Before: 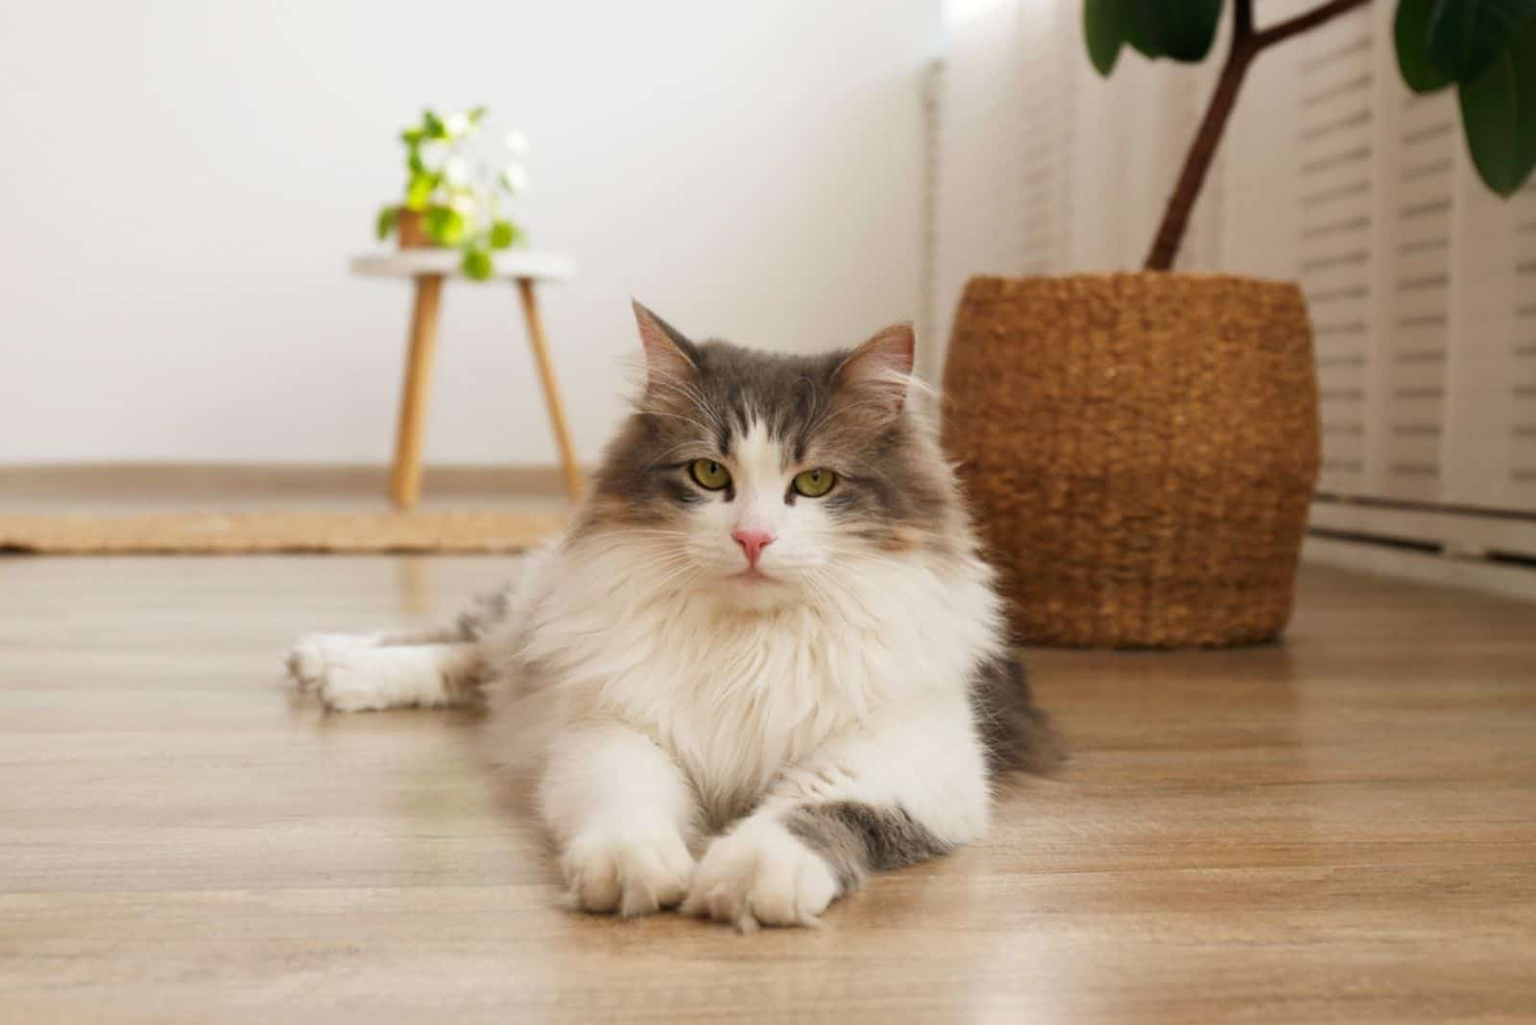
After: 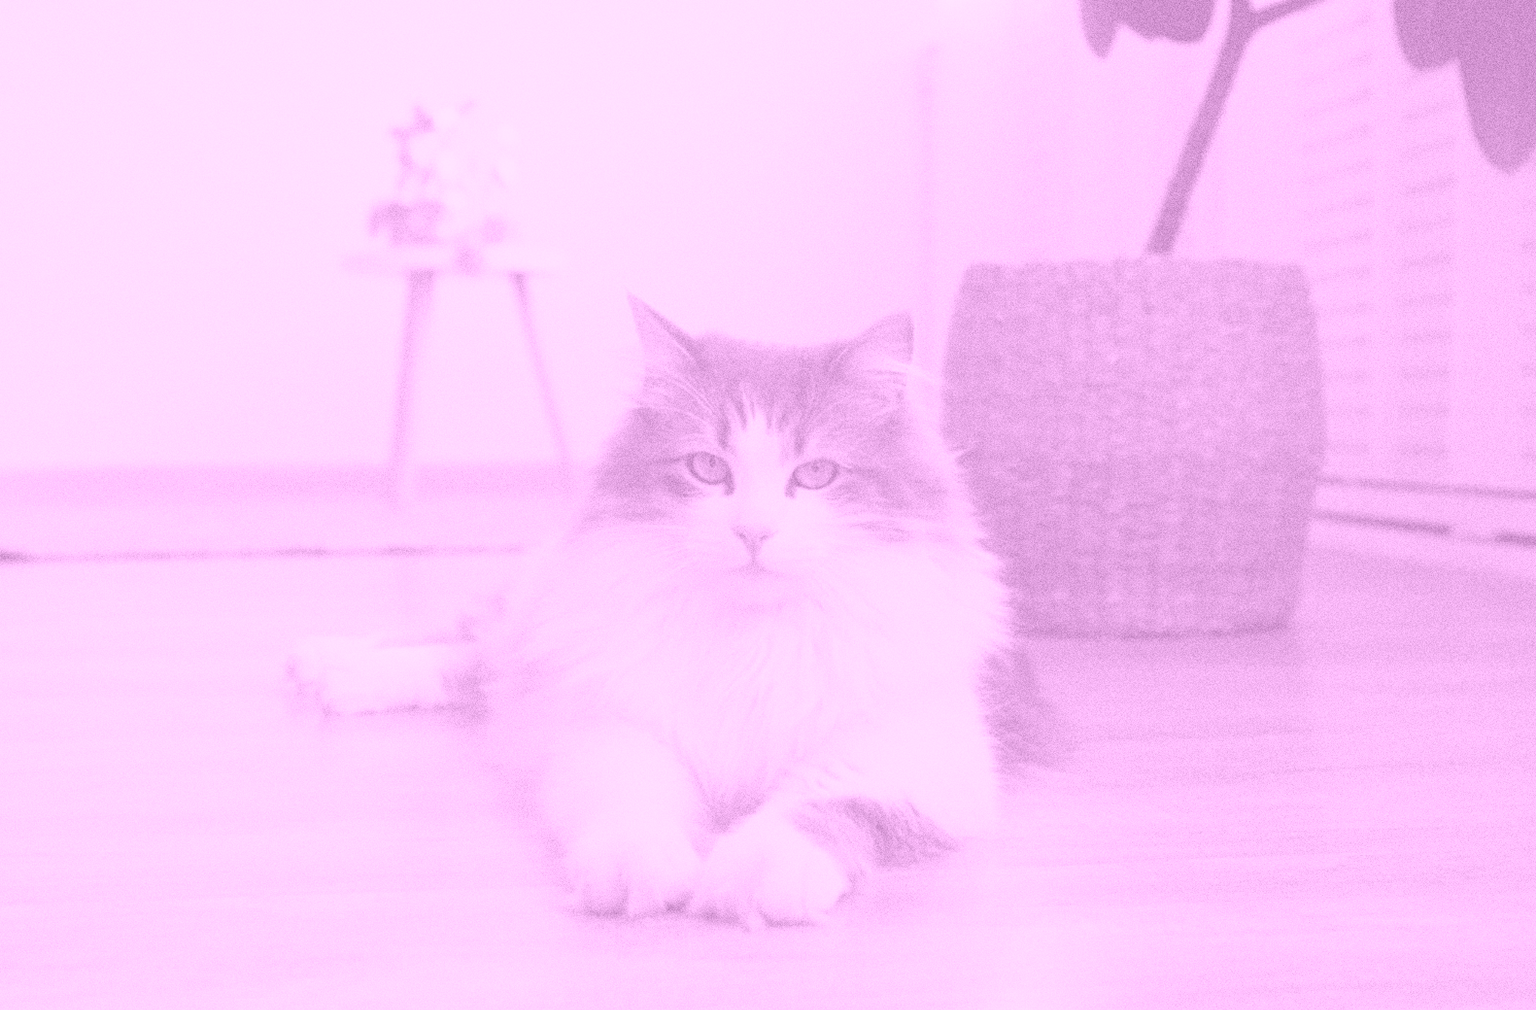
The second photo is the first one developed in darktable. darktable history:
grain: coarseness 0.09 ISO, strength 40%
white balance: red 0.983, blue 1.036
colorize: hue 331.2°, saturation 75%, source mix 30.28%, lightness 70.52%, version 1
color balance rgb: shadows lift › chroma 3%, shadows lift › hue 280.8°, power › hue 330°, highlights gain › chroma 3%, highlights gain › hue 75.6°, global offset › luminance -1%, perceptual saturation grading › global saturation 20%, perceptual saturation grading › highlights -25%, perceptual saturation grading › shadows 50%, global vibrance 20%
rotate and perspective: rotation -1°, crop left 0.011, crop right 0.989, crop top 0.025, crop bottom 0.975
